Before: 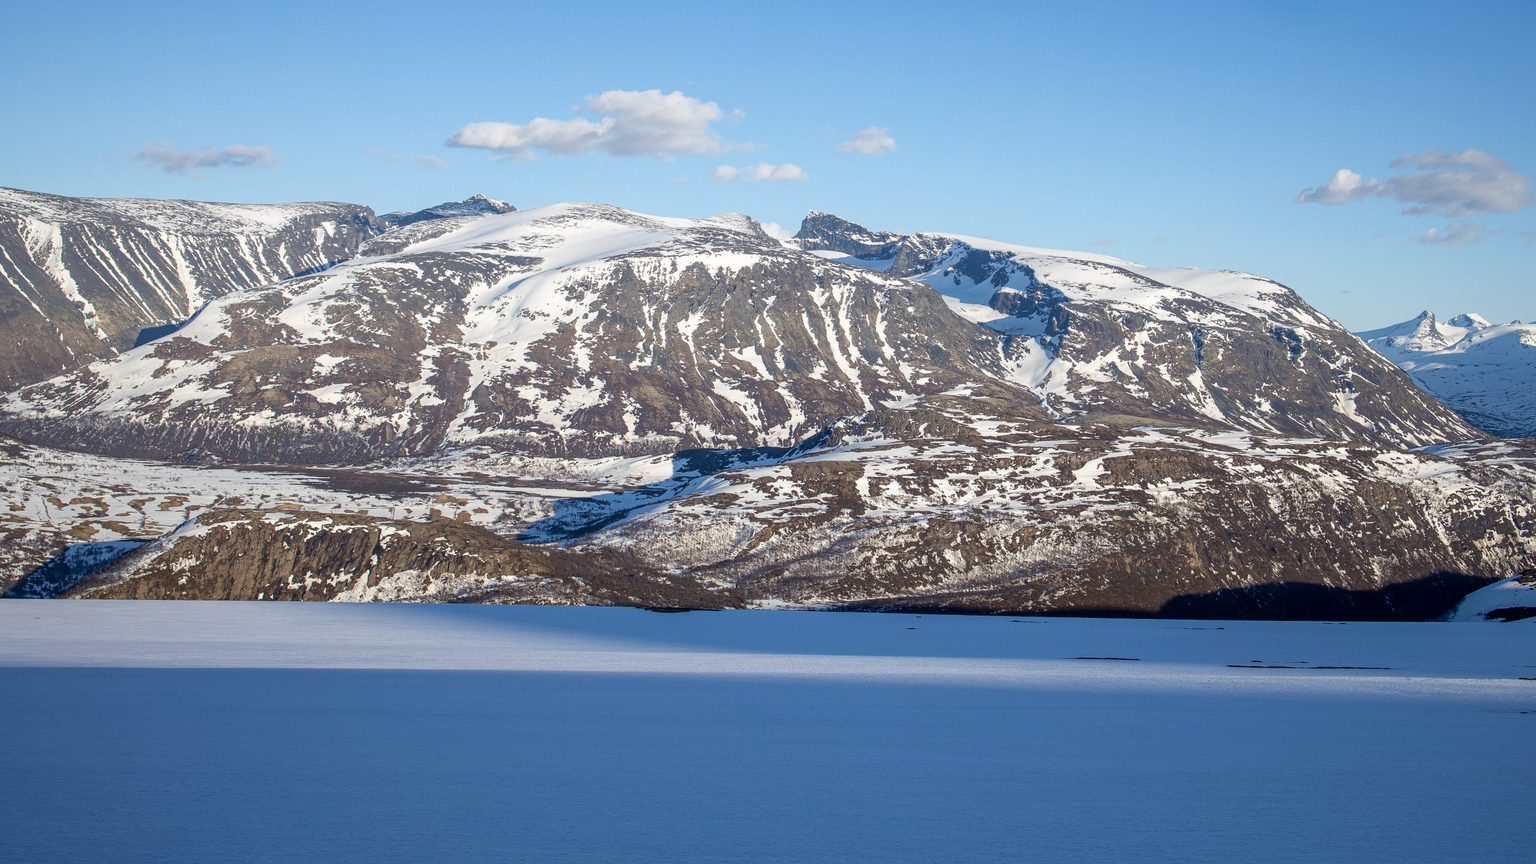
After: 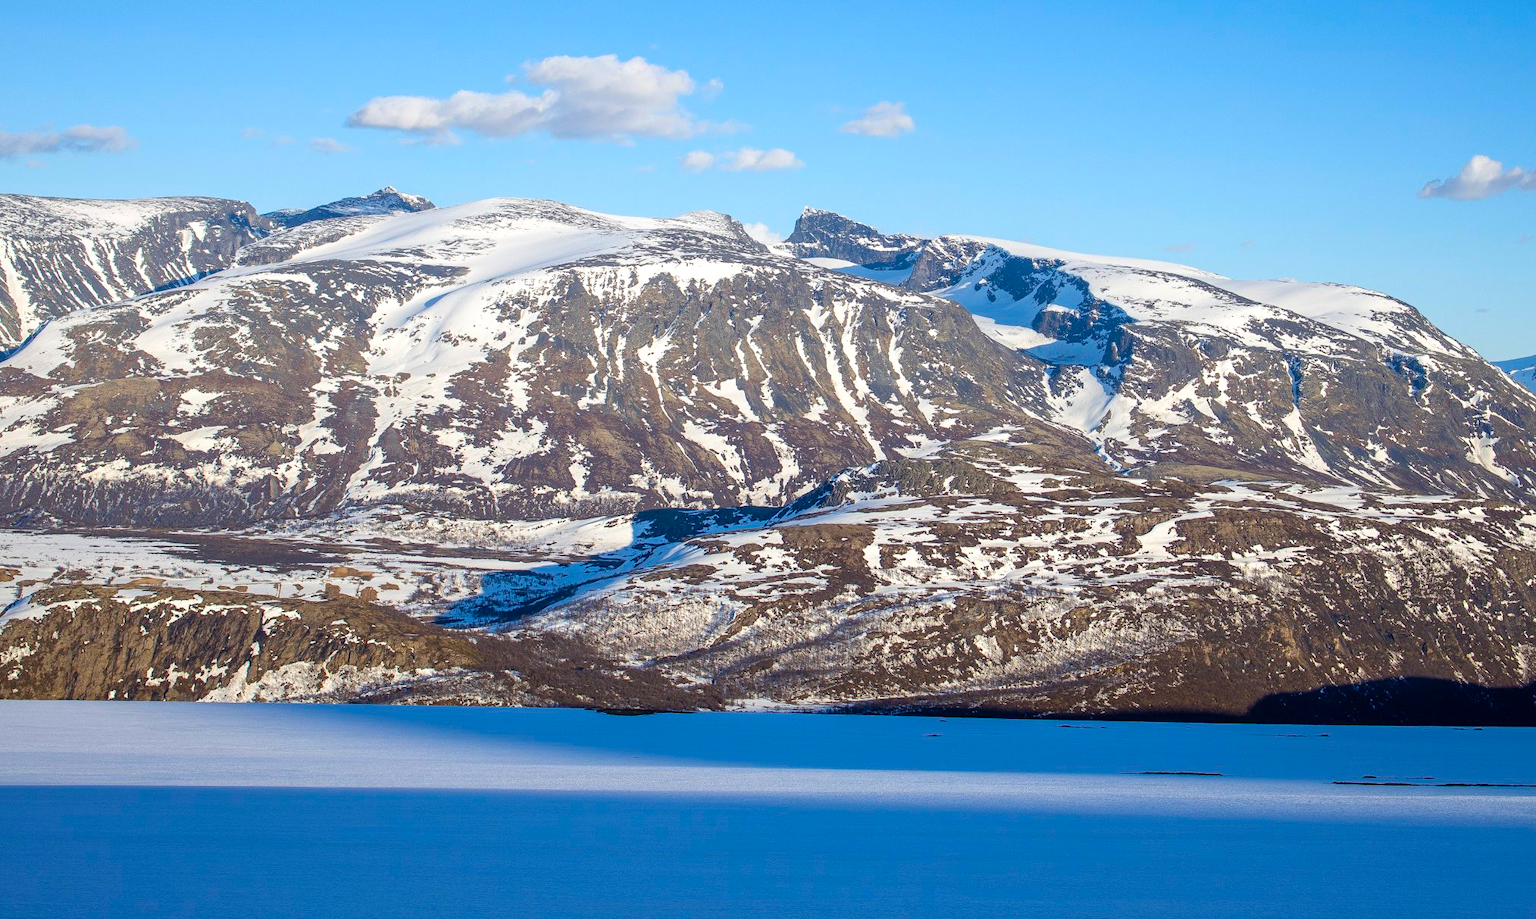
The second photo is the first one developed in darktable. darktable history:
exposure: black level correction -0.001, exposure 0.08 EV, compensate highlight preservation false
crop: left 11.225%, top 5.381%, right 9.565%, bottom 10.314%
white balance: emerald 1
color balance rgb: linear chroma grading › global chroma 15%, perceptual saturation grading › global saturation 30%
